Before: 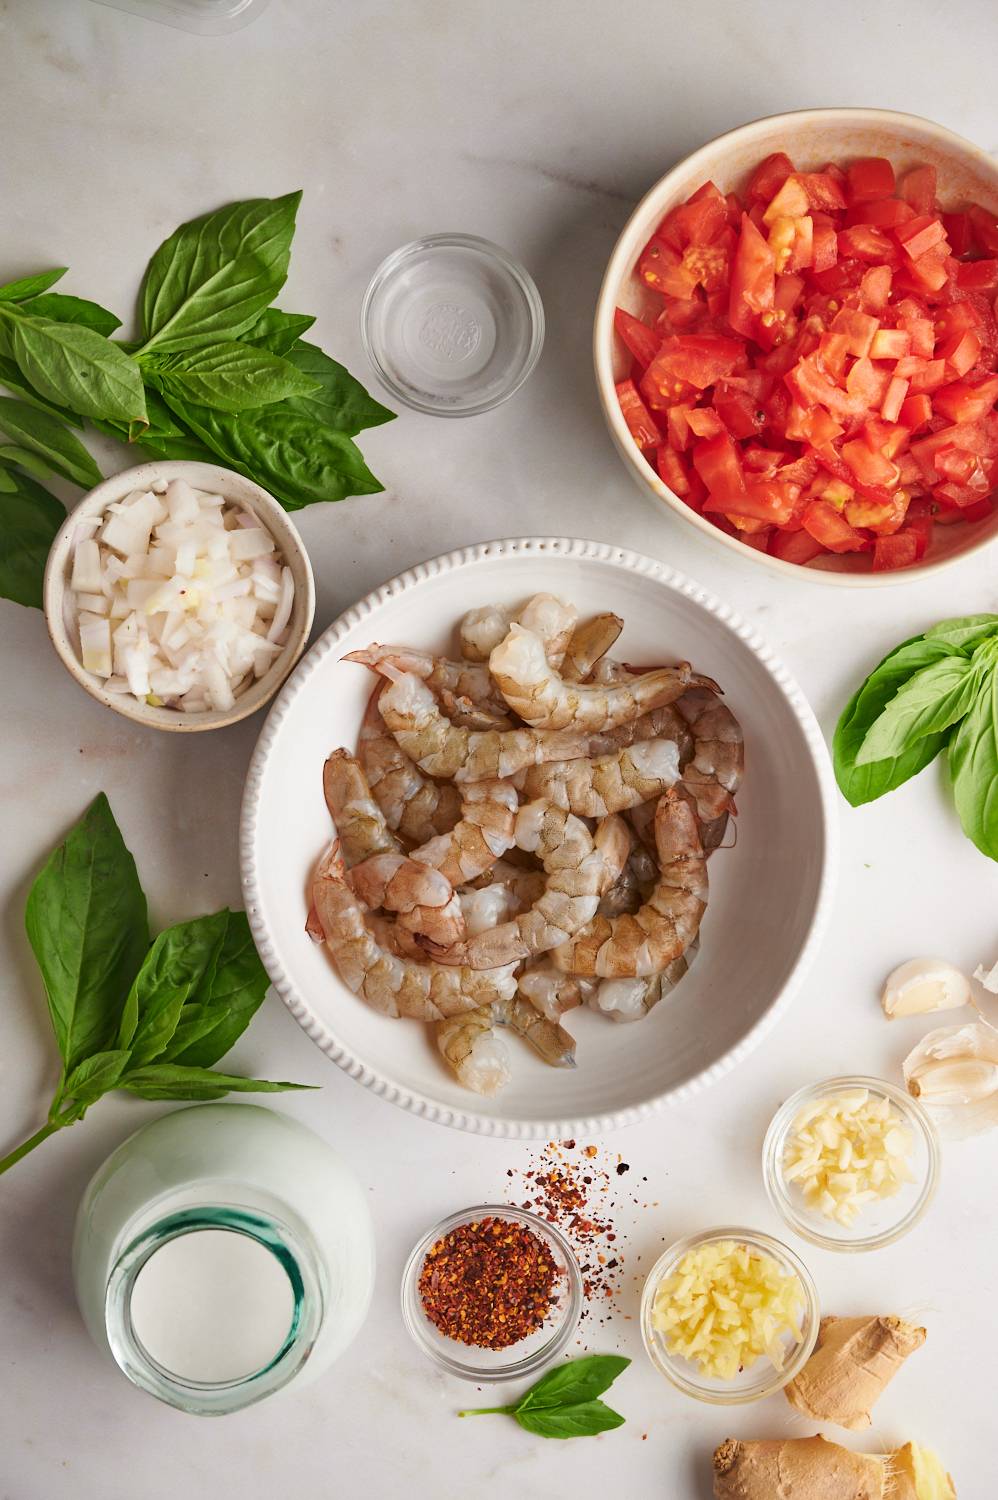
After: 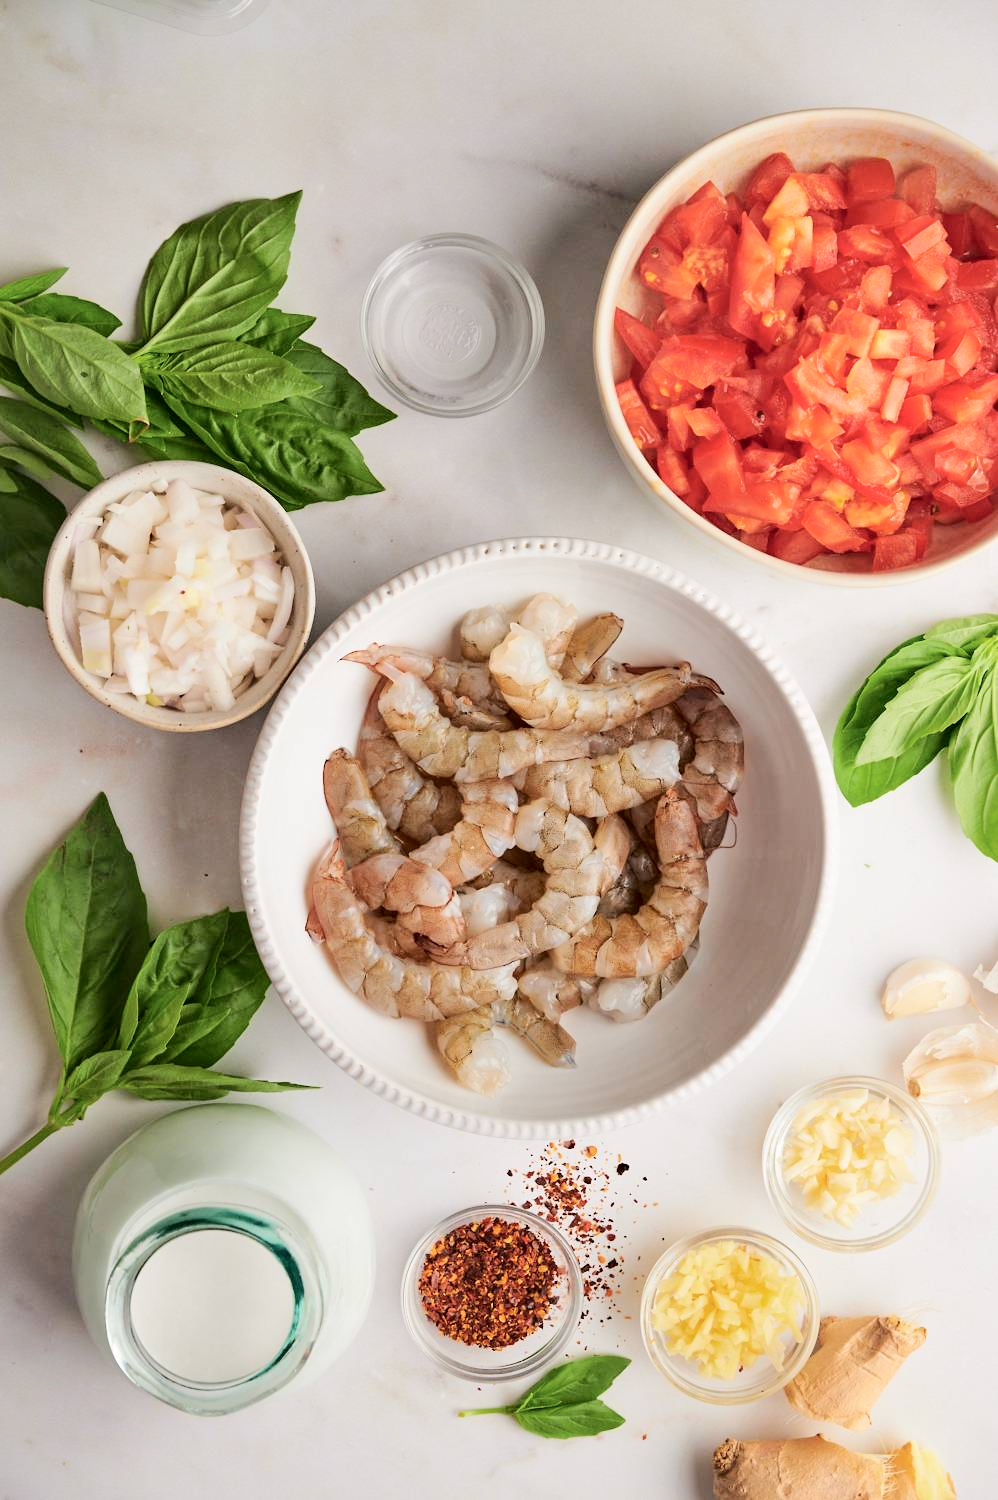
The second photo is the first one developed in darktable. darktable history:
tone curve: curves: ch0 [(0, 0) (0.003, 0.009) (0.011, 0.009) (0.025, 0.01) (0.044, 0.02) (0.069, 0.032) (0.1, 0.048) (0.136, 0.092) (0.177, 0.153) (0.224, 0.217) (0.277, 0.306) (0.335, 0.402) (0.399, 0.488) (0.468, 0.574) (0.543, 0.648) (0.623, 0.716) (0.709, 0.783) (0.801, 0.851) (0.898, 0.92) (1, 1)], color space Lab, independent channels
